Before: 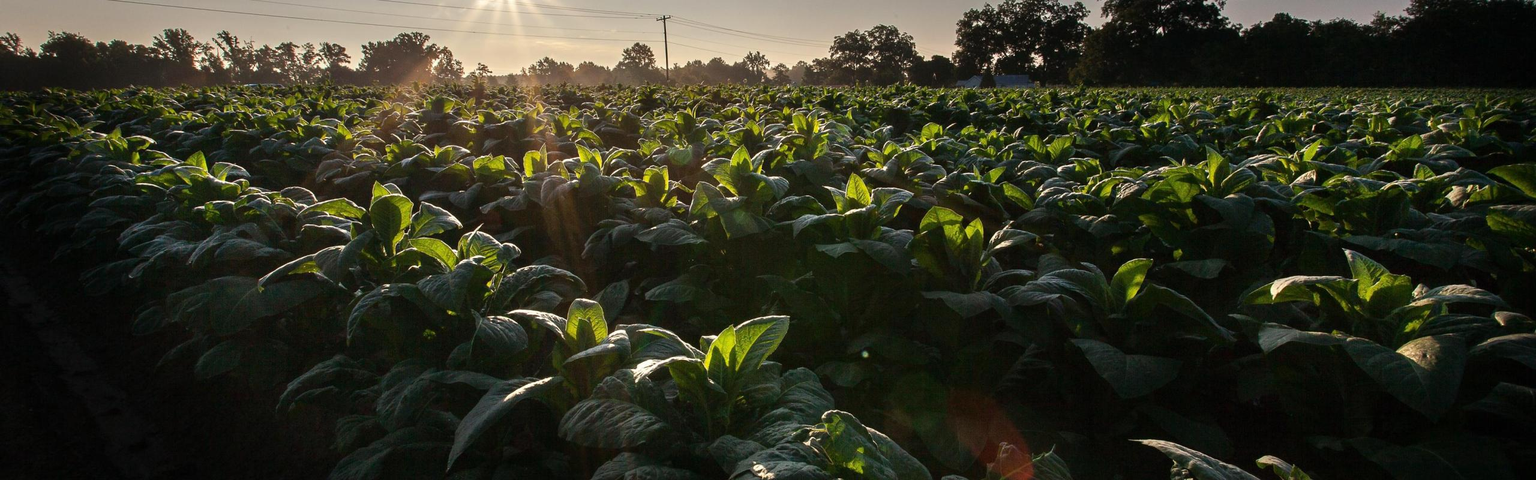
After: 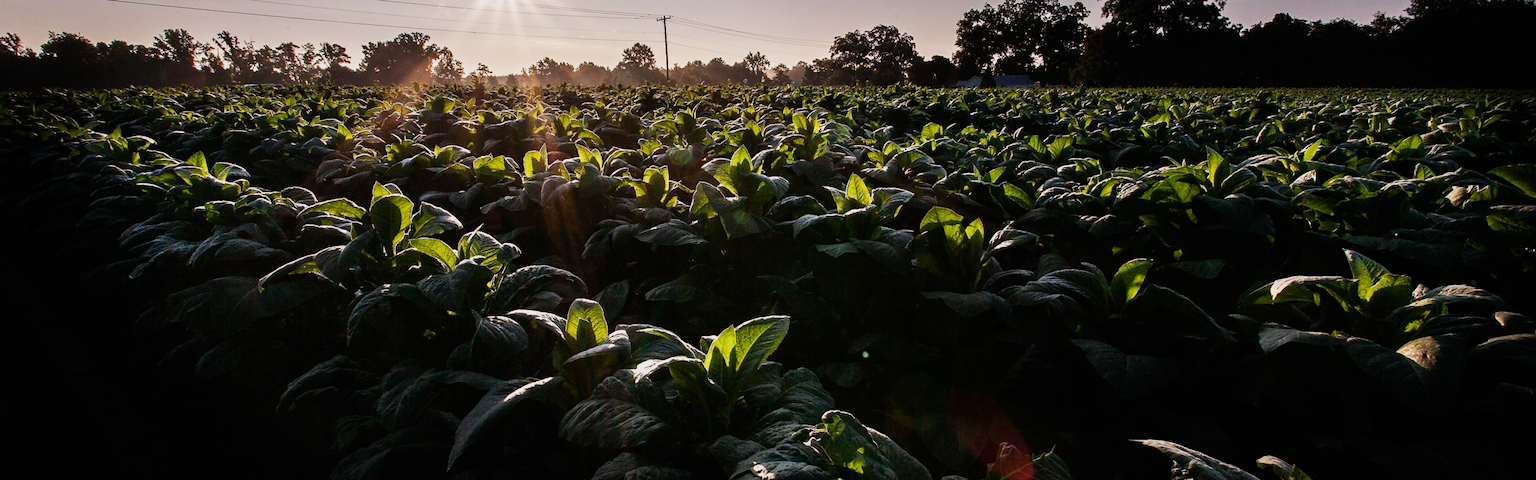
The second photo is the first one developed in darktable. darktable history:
sigmoid: contrast 1.7, skew 0.1, preserve hue 0%, red attenuation 0.1, red rotation 0.035, green attenuation 0.1, green rotation -0.017, blue attenuation 0.15, blue rotation -0.052, base primaries Rec2020
white balance: red 1.05, blue 1.072
